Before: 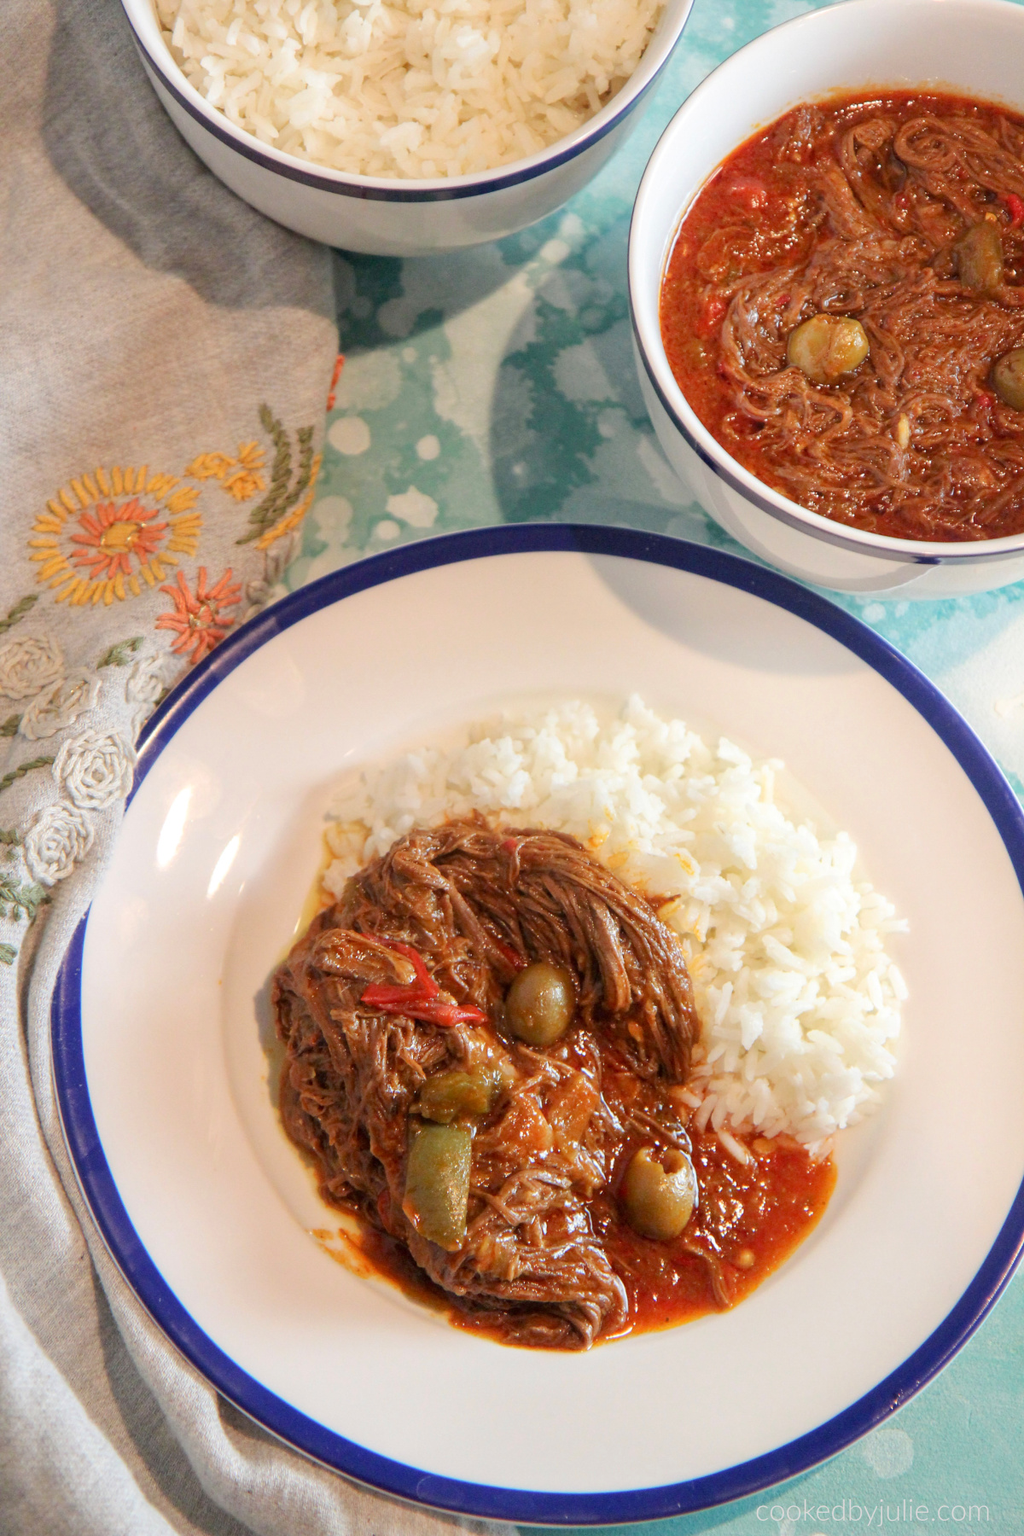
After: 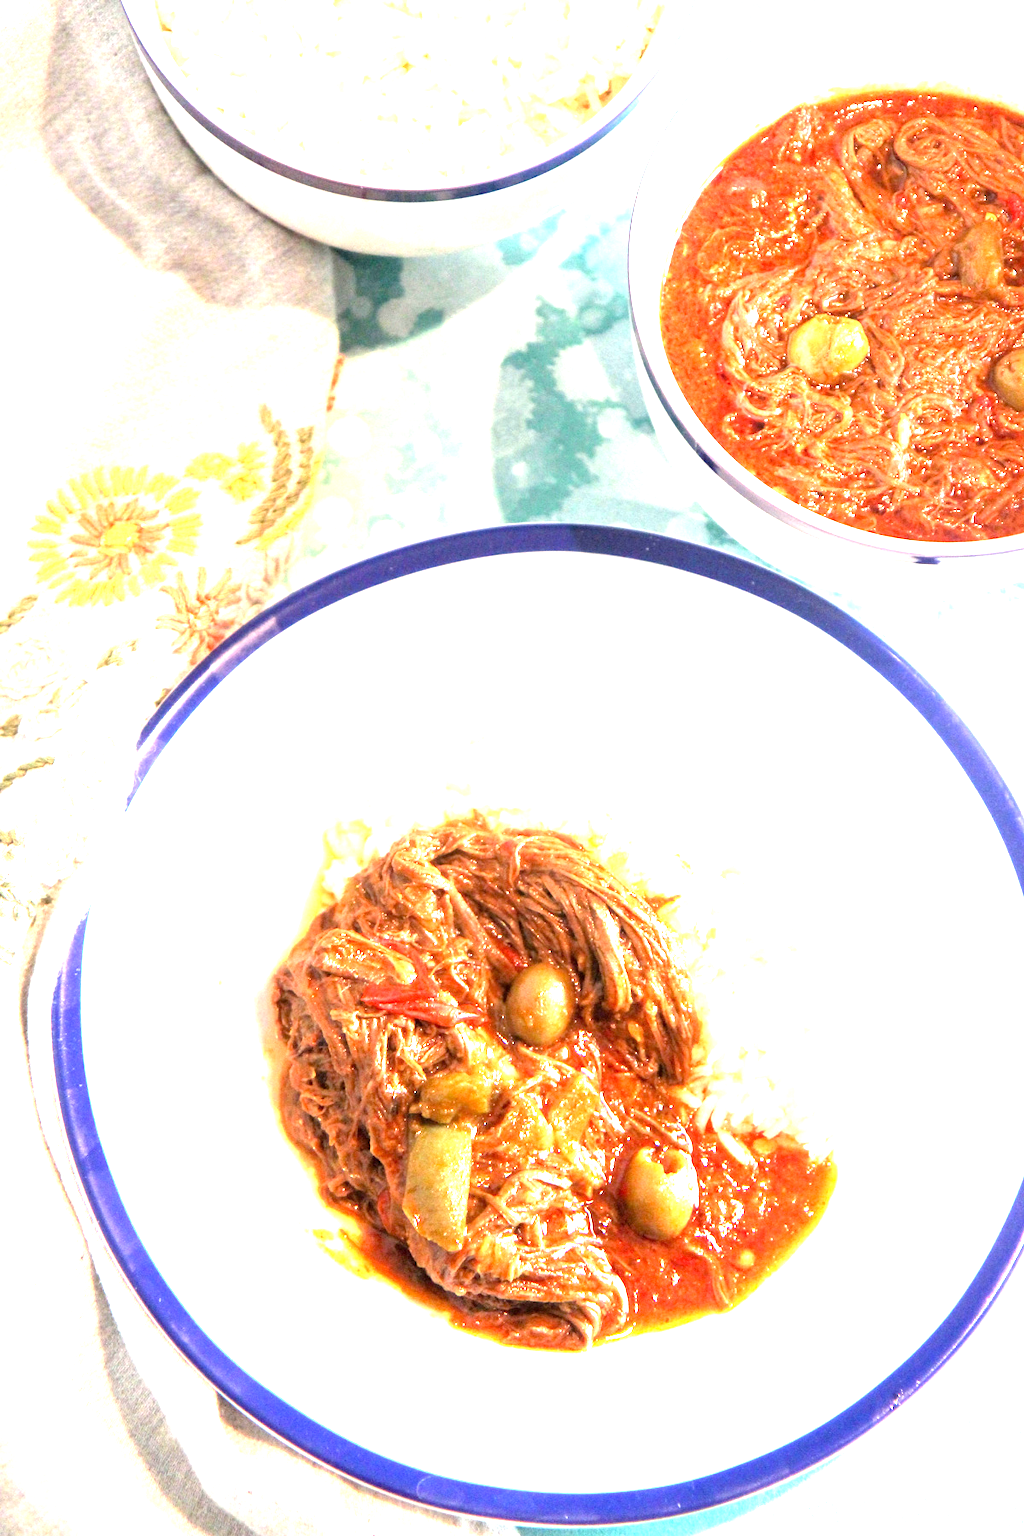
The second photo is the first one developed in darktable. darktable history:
exposure: exposure 1.502 EV, compensate exposure bias true, compensate highlight preservation false
tone equalizer: -8 EV -0.722 EV, -7 EV -0.672 EV, -6 EV -0.629 EV, -5 EV -0.373 EV, -3 EV 0.376 EV, -2 EV 0.6 EV, -1 EV 0.7 EV, +0 EV 0.739 EV
